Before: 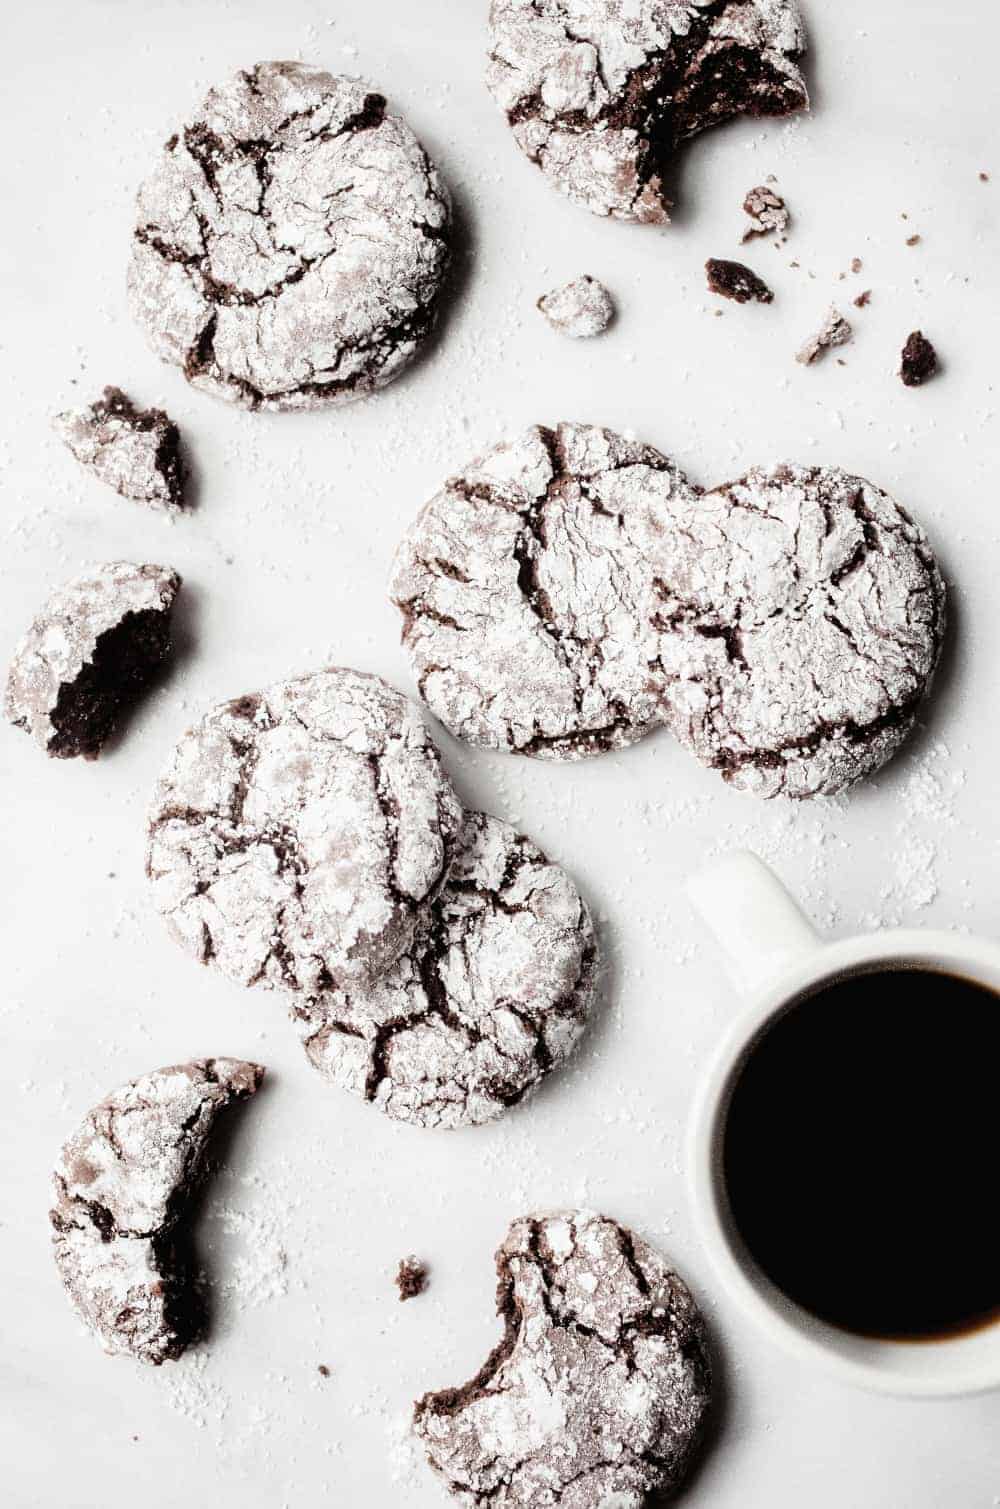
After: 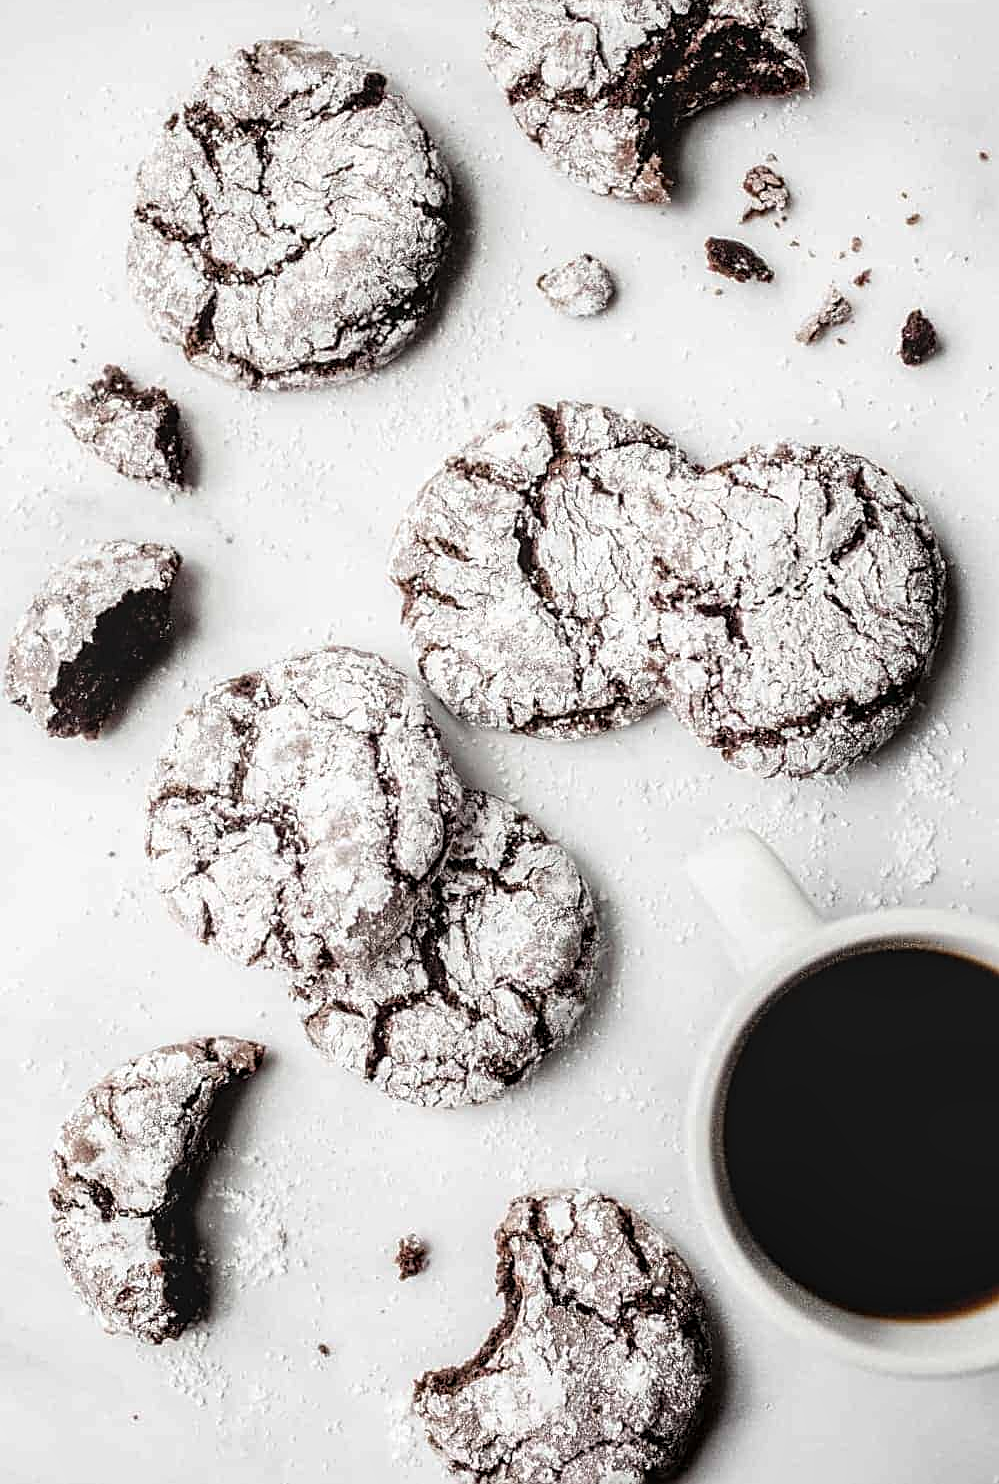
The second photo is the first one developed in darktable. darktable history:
sharpen: on, module defaults
local contrast: detail 130%
crop: top 1.454%, right 0.092%
